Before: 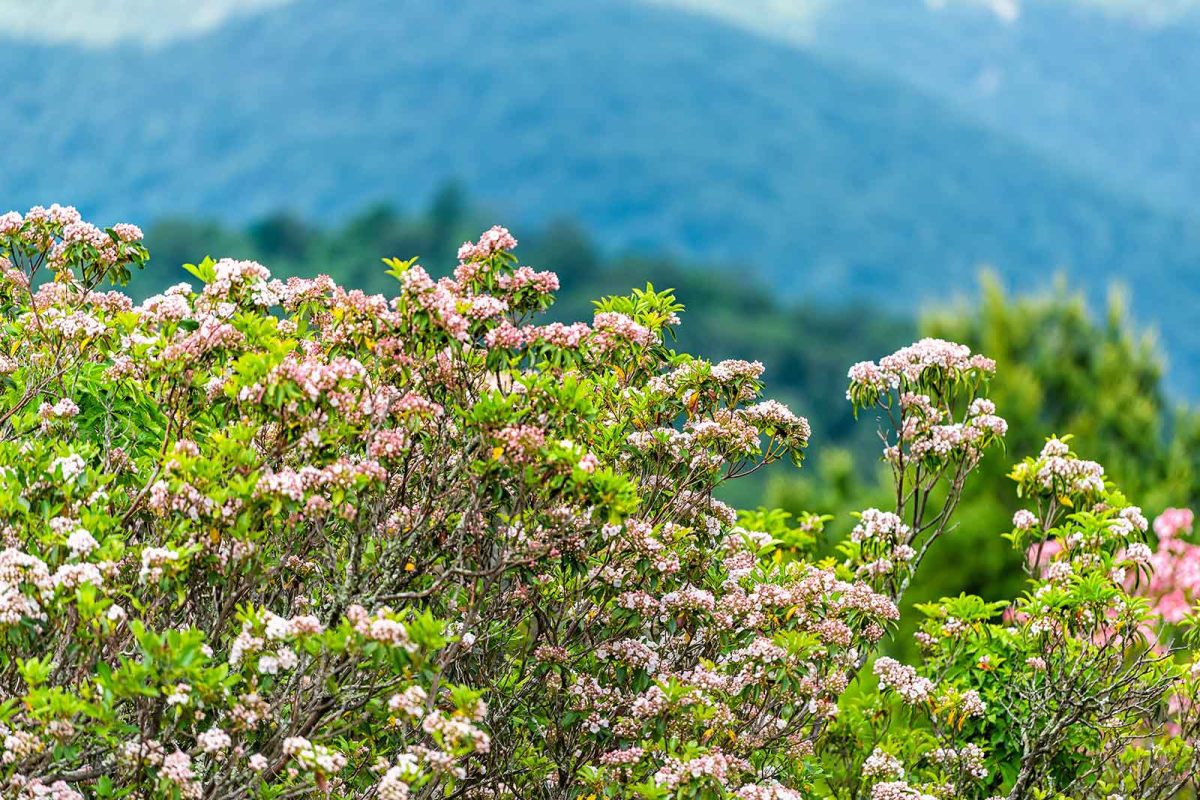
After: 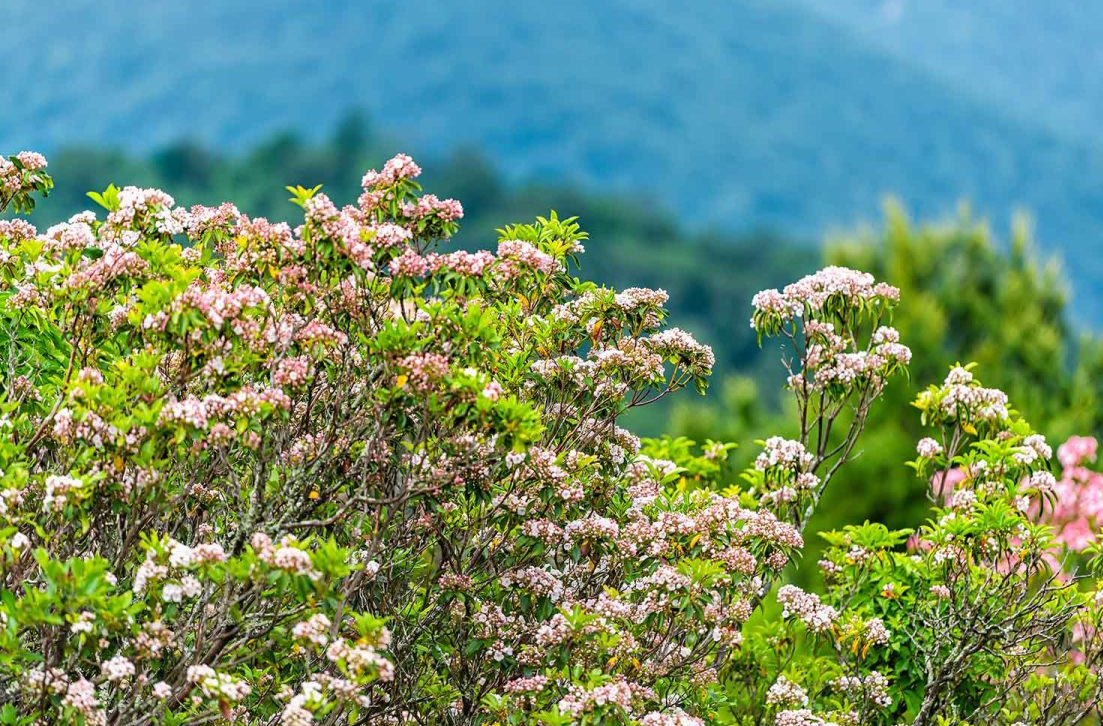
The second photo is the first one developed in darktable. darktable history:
crop and rotate: left 8.043%, top 9.198%
